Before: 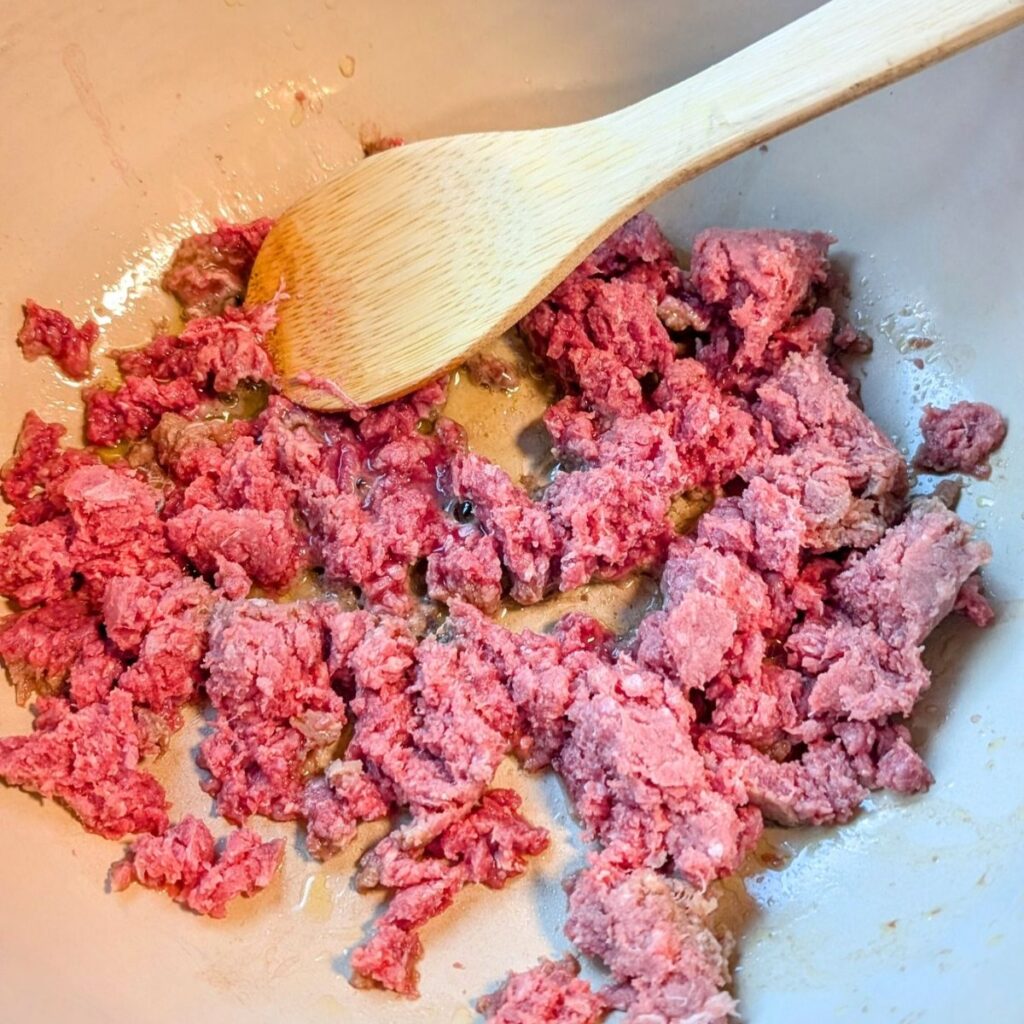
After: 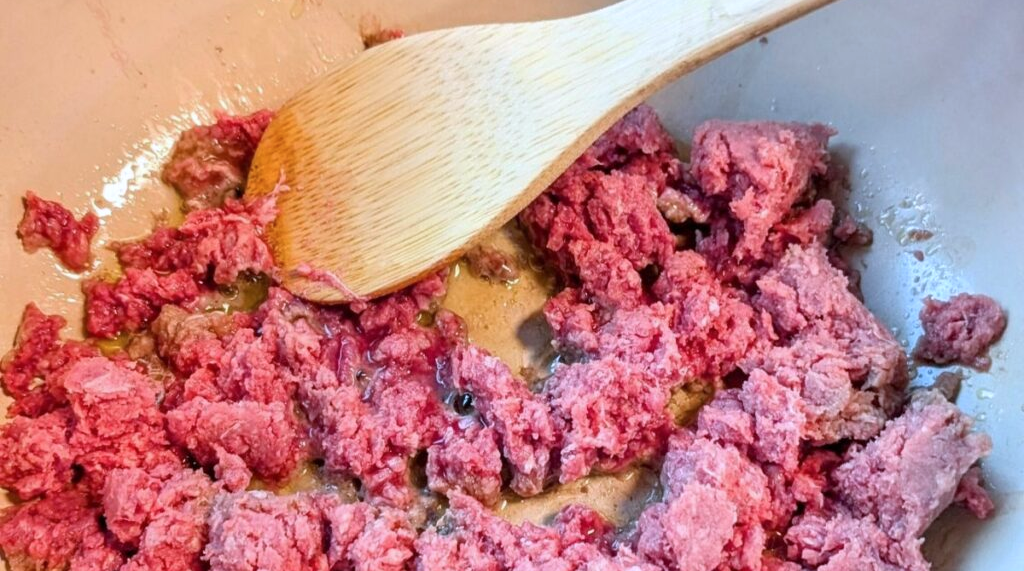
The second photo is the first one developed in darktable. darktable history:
color calibration: illuminant as shot in camera, x 0.358, y 0.373, temperature 4628.91 K
color correction: highlights b* 0.033
crop and rotate: top 10.62%, bottom 33.612%
